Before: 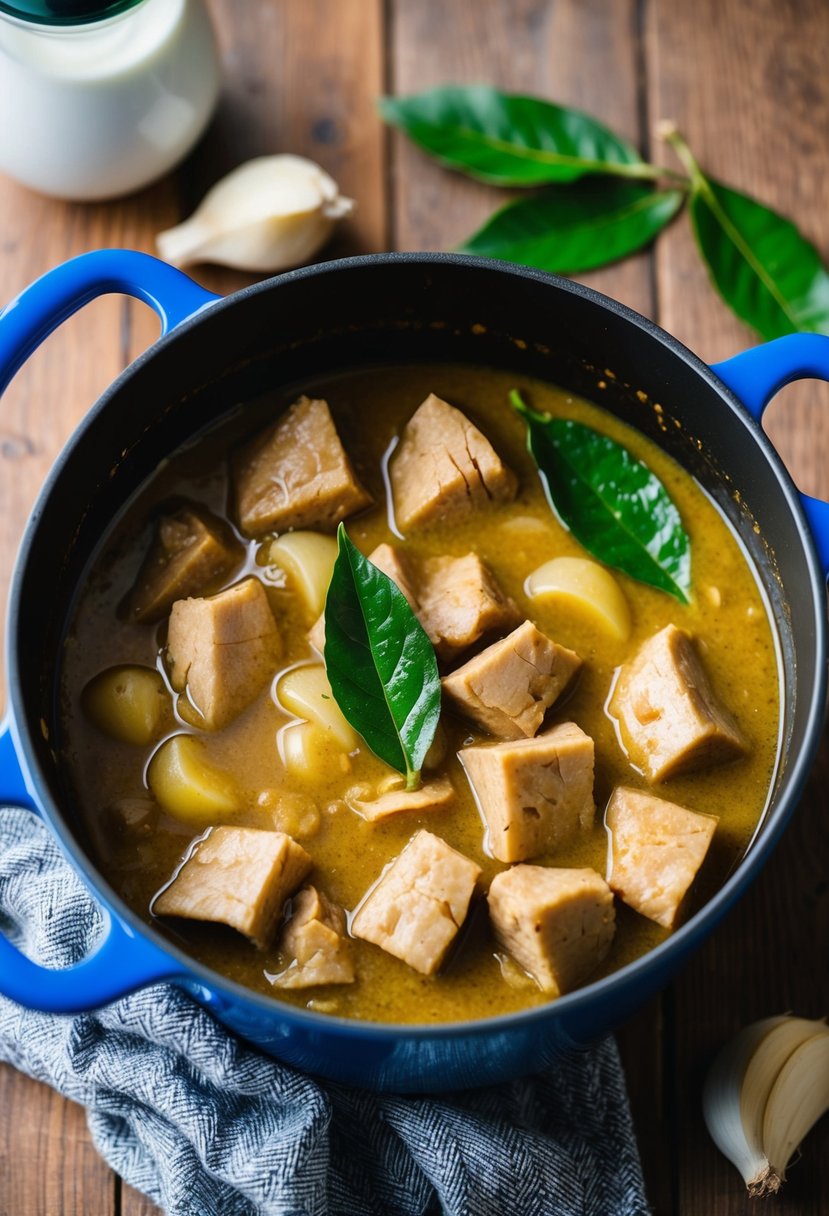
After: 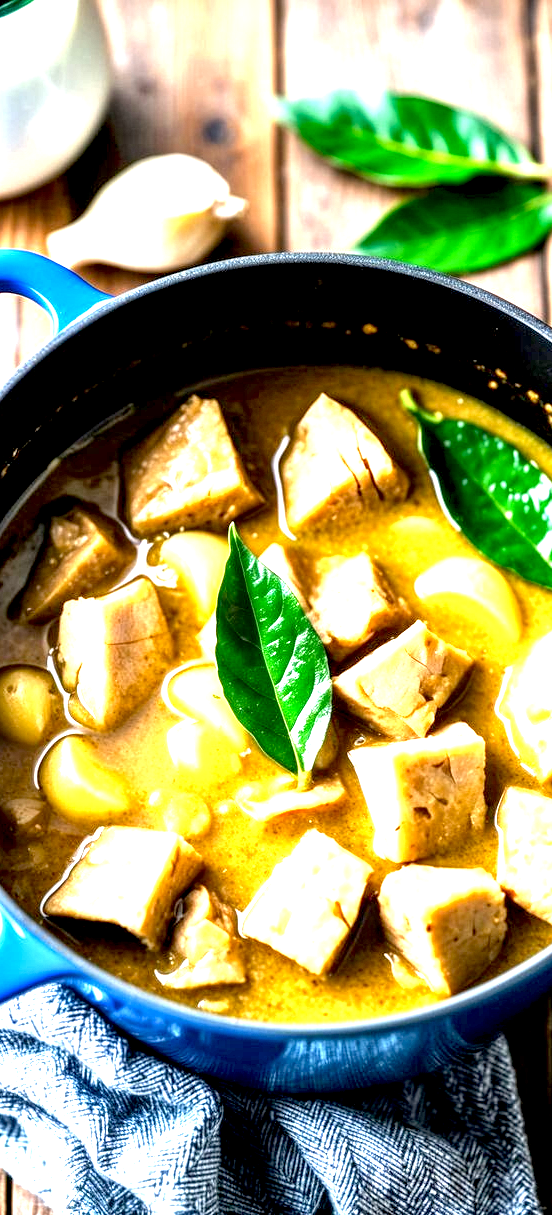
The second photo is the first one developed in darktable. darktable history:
crop and rotate: left 13.342%, right 19.991%
exposure: black level correction 0.005, exposure 2.084 EV, compensate highlight preservation false
local contrast: highlights 65%, shadows 54%, detail 169%, midtone range 0.514
